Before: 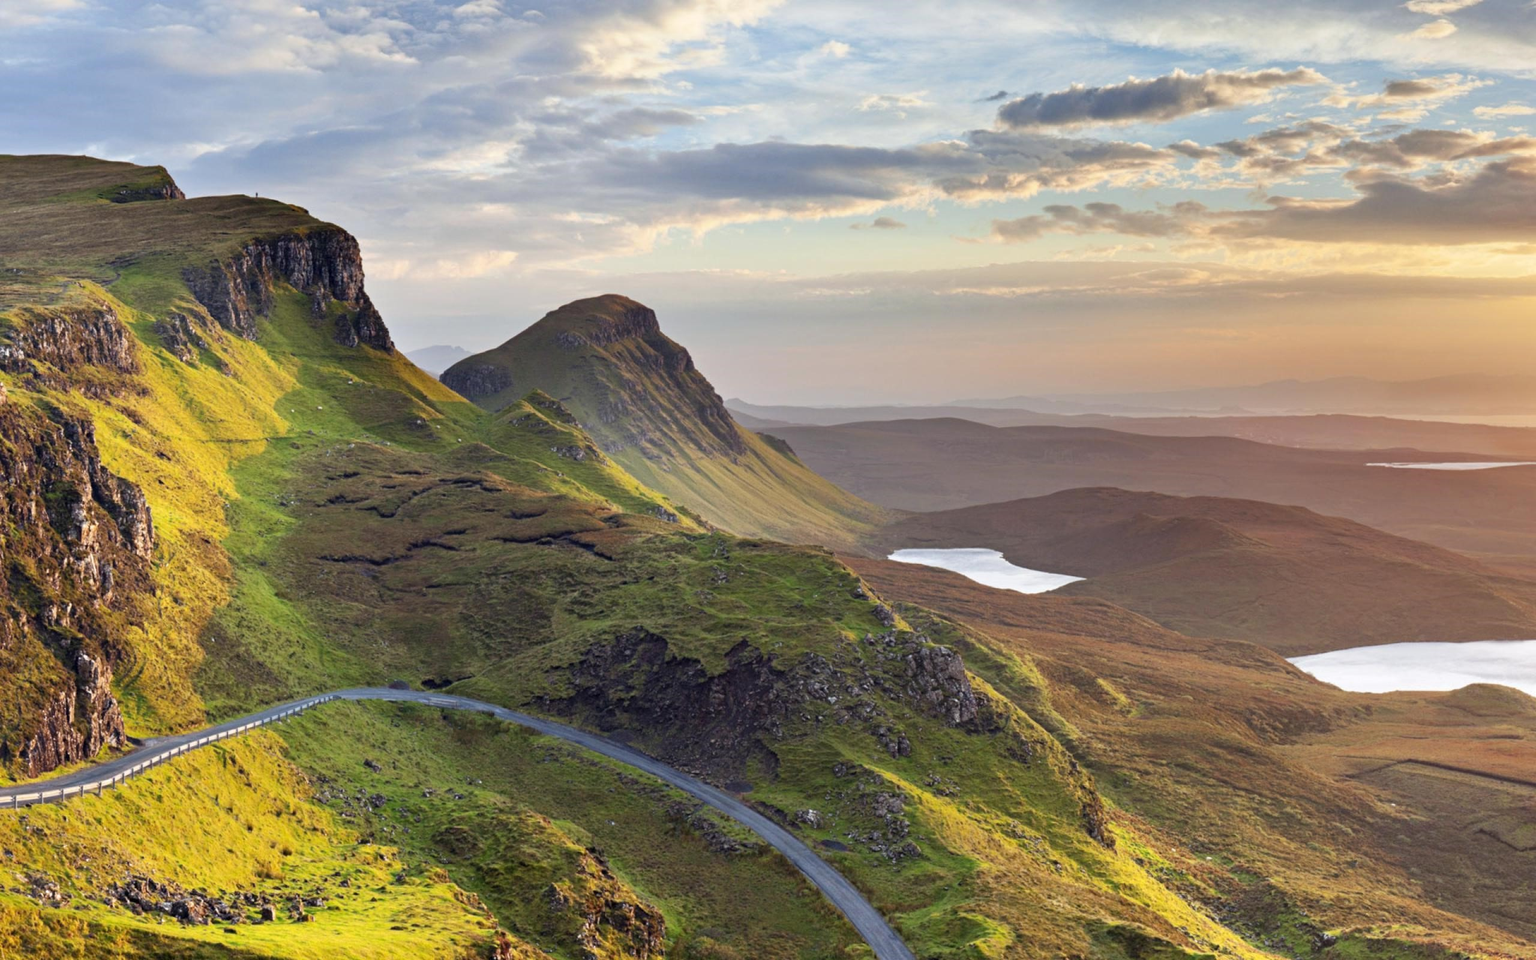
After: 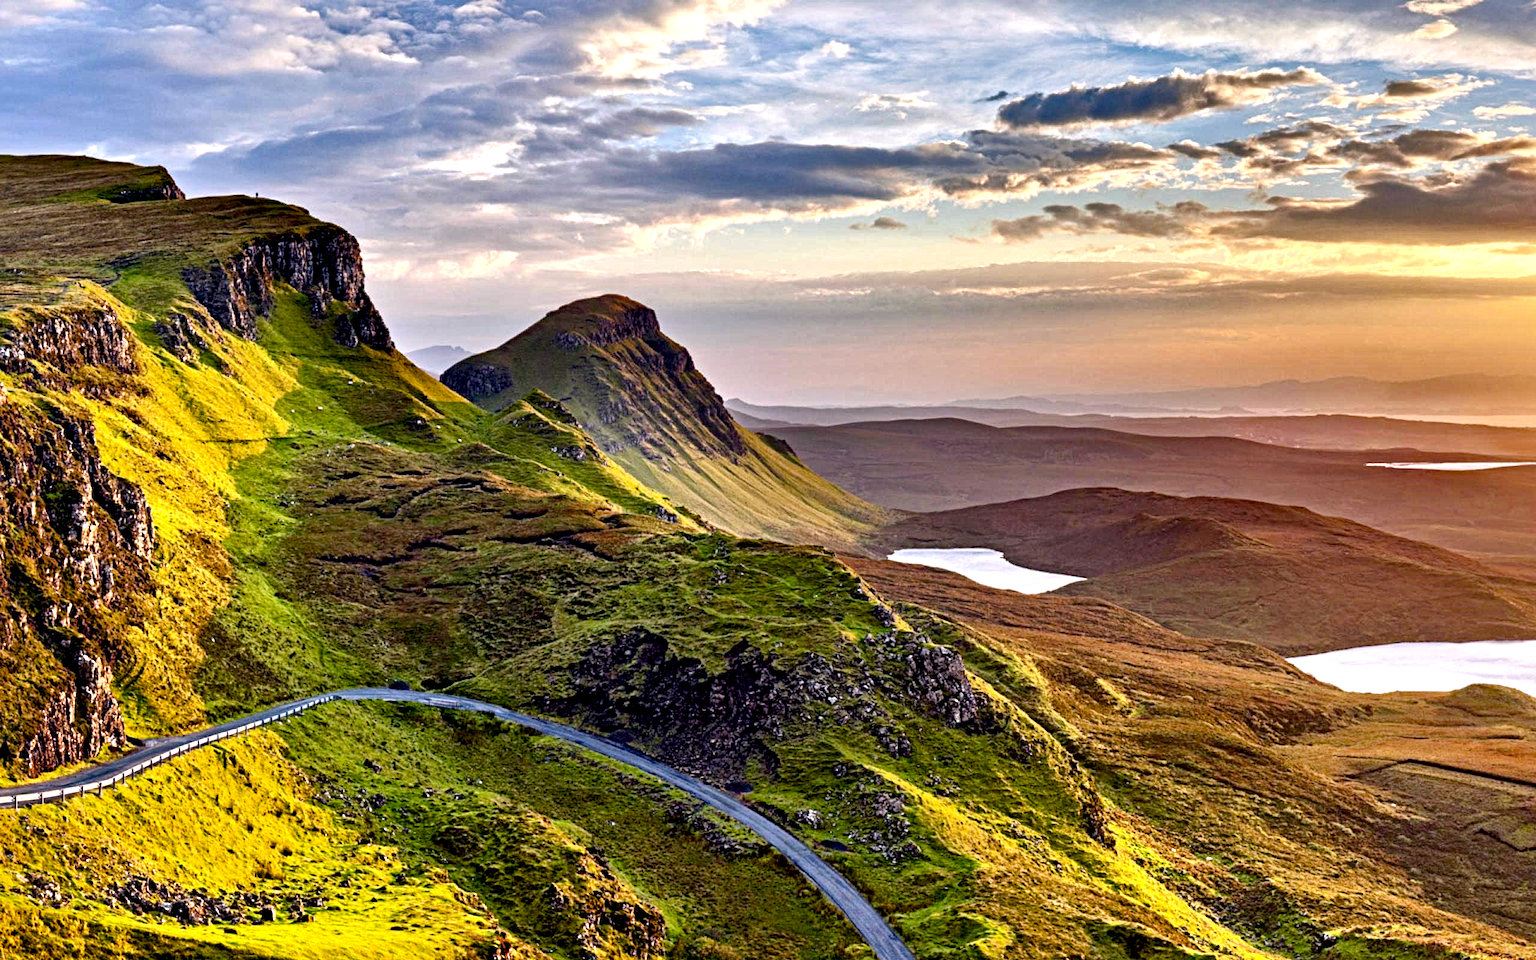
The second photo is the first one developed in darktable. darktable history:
haze removal: compatibility mode true, adaptive false
color balance rgb: highlights gain › chroma 1.5%, highlights gain › hue 311.94°, global offset › luminance -0.483%, perceptual saturation grading › global saturation 20%, perceptual saturation grading › highlights -13.972%, perceptual saturation grading › shadows 49.871%, global vibrance 20%
local contrast: mode bilateral grid, contrast 99, coarseness 100, detail 165%, midtone range 0.2
exposure: black level correction 0.009, exposure 0.122 EV, compensate highlight preservation false
contrast equalizer: octaves 7, y [[0.506, 0.531, 0.562, 0.606, 0.638, 0.669], [0.5 ×6], [0.5 ×6], [0 ×6], [0 ×6]]
